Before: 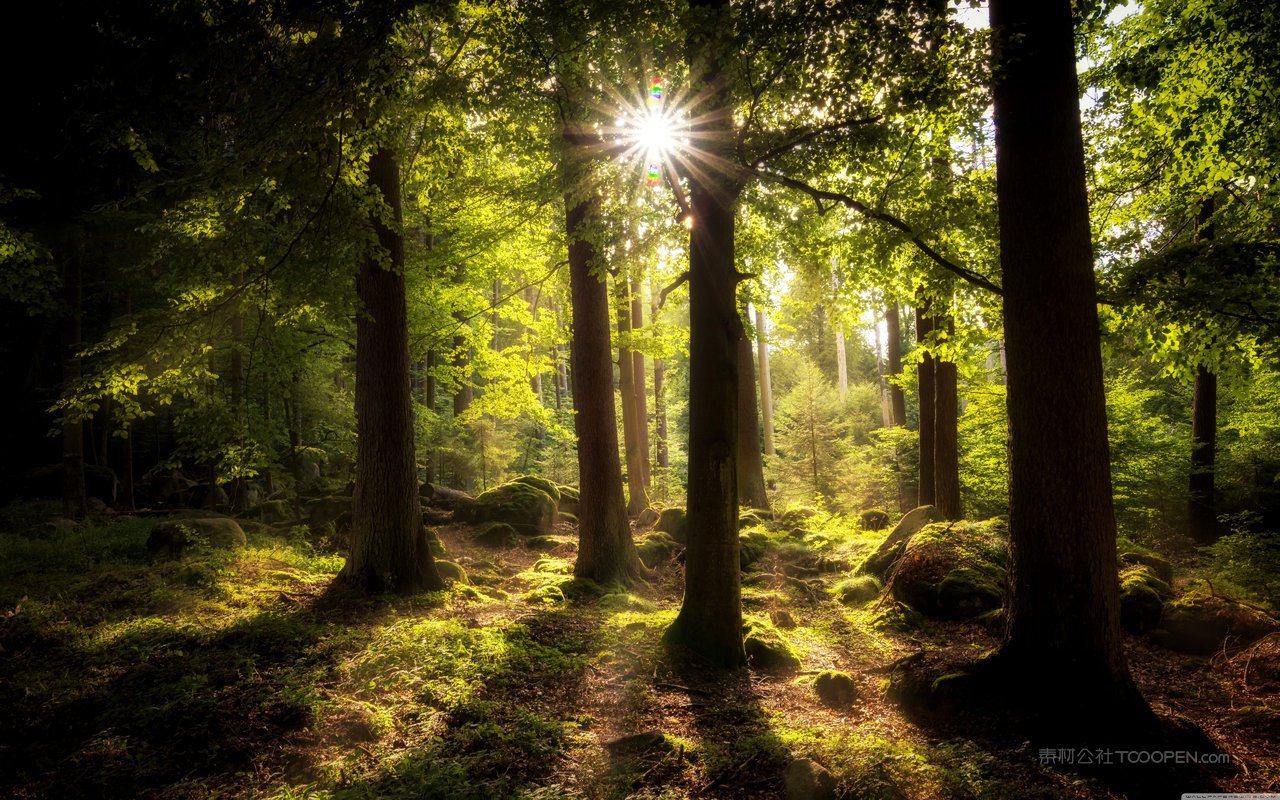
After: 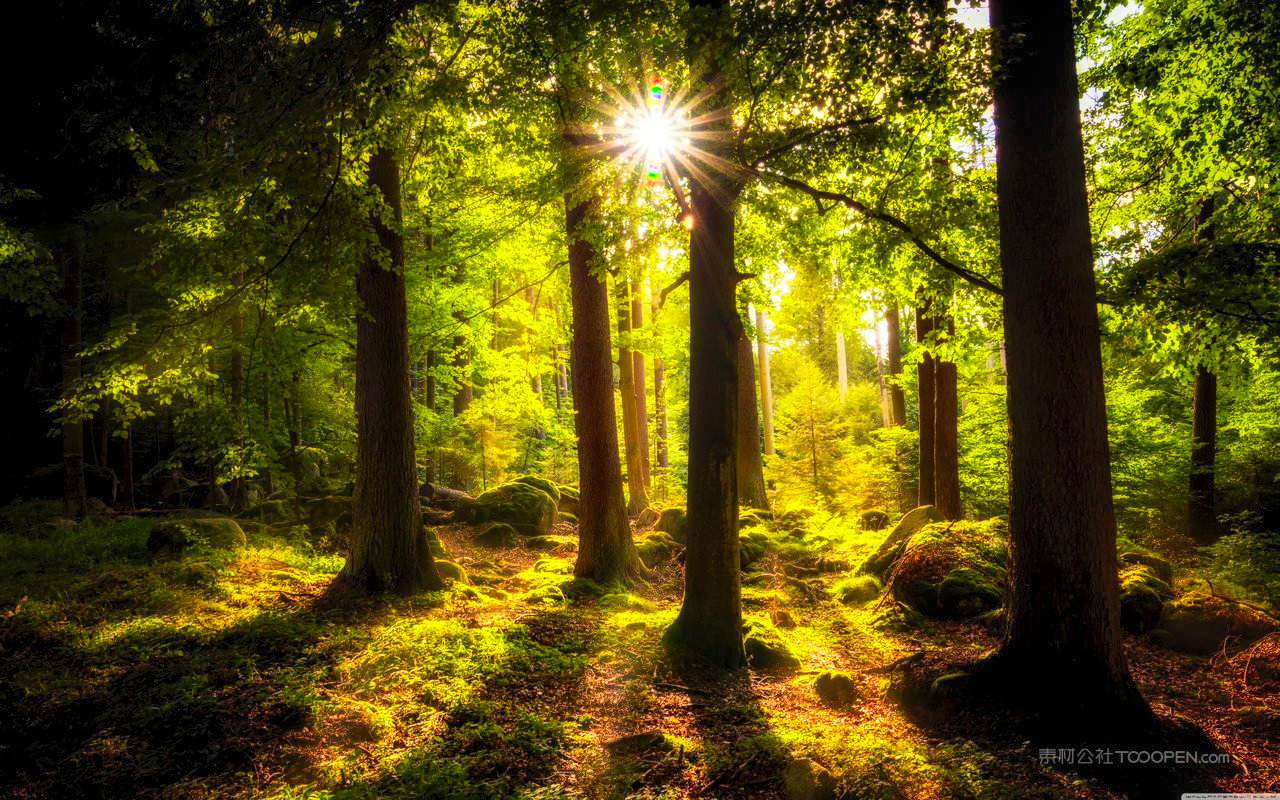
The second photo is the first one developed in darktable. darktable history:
local contrast: on, module defaults
contrast brightness saturation: contrast 0.2, brightness 0.195, saturation 0.794
